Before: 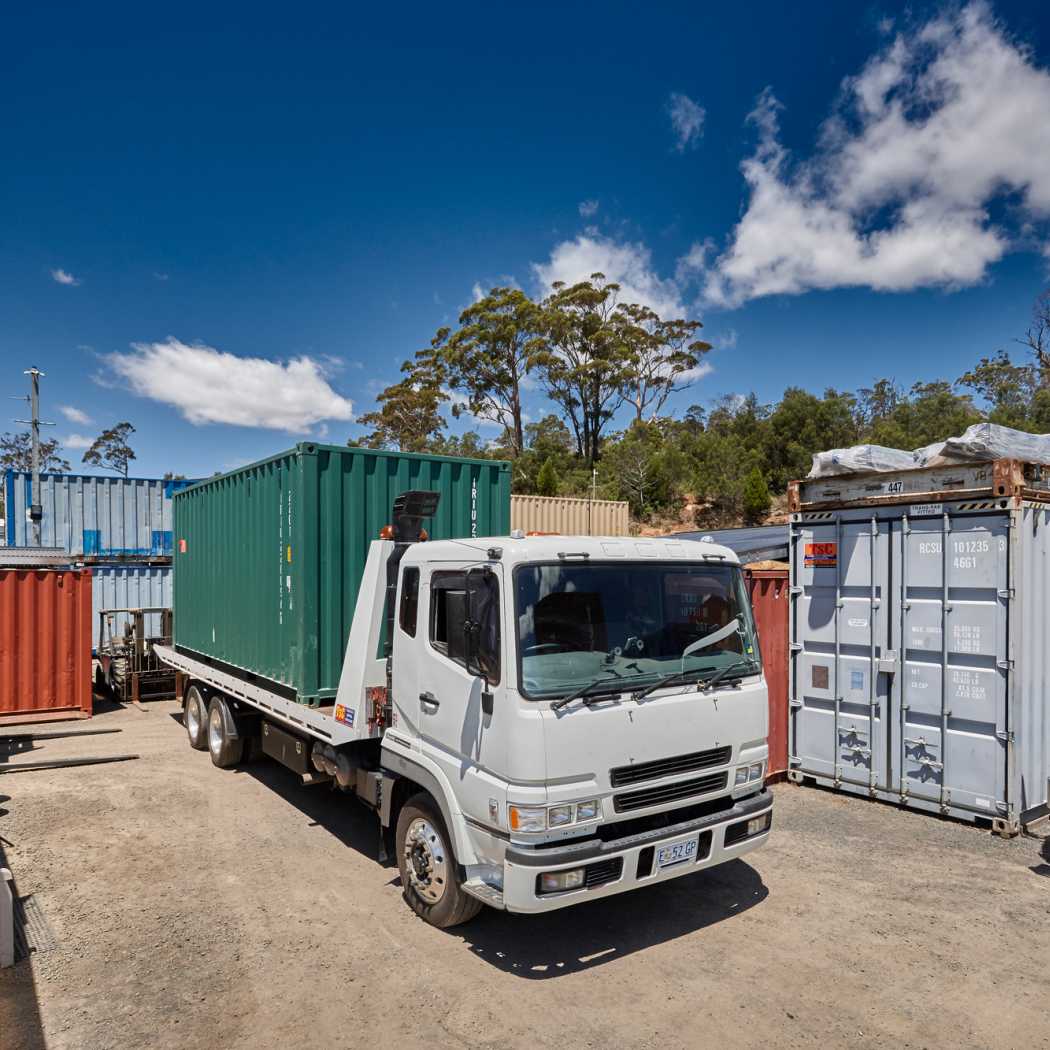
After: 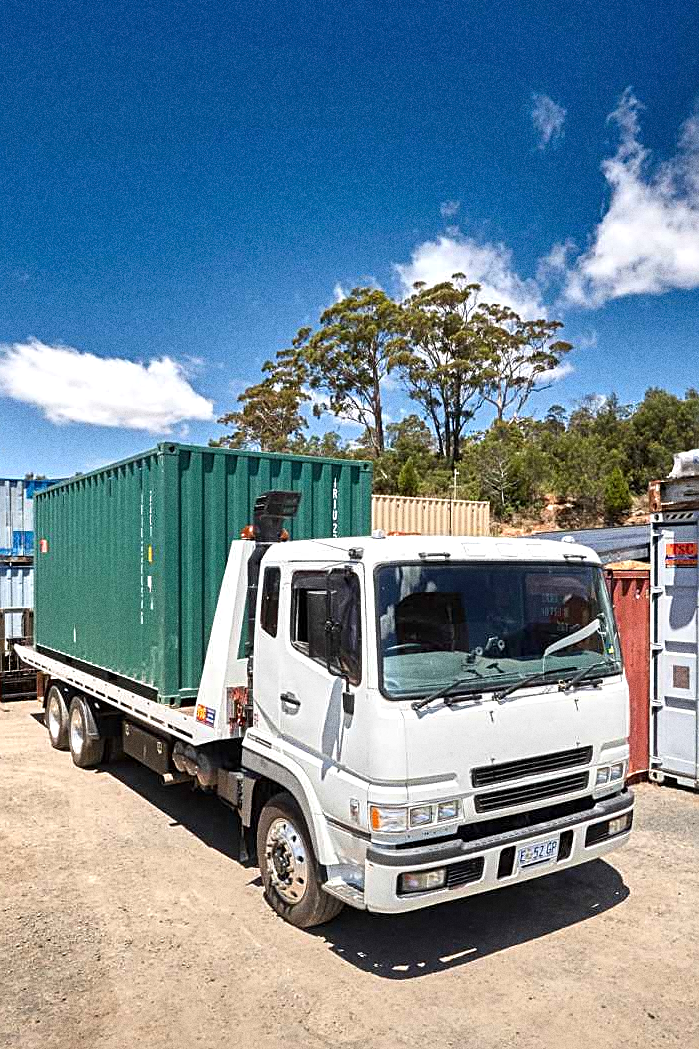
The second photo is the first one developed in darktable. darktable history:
sharpen: on, module defaults
grain: coarseness 0.09 ISO, strength 40%
exposure: black level correction 0, exposure 0.7 EV, compensate highlight preservation false
crop and rotate: left 13.409%, right 19.924%
